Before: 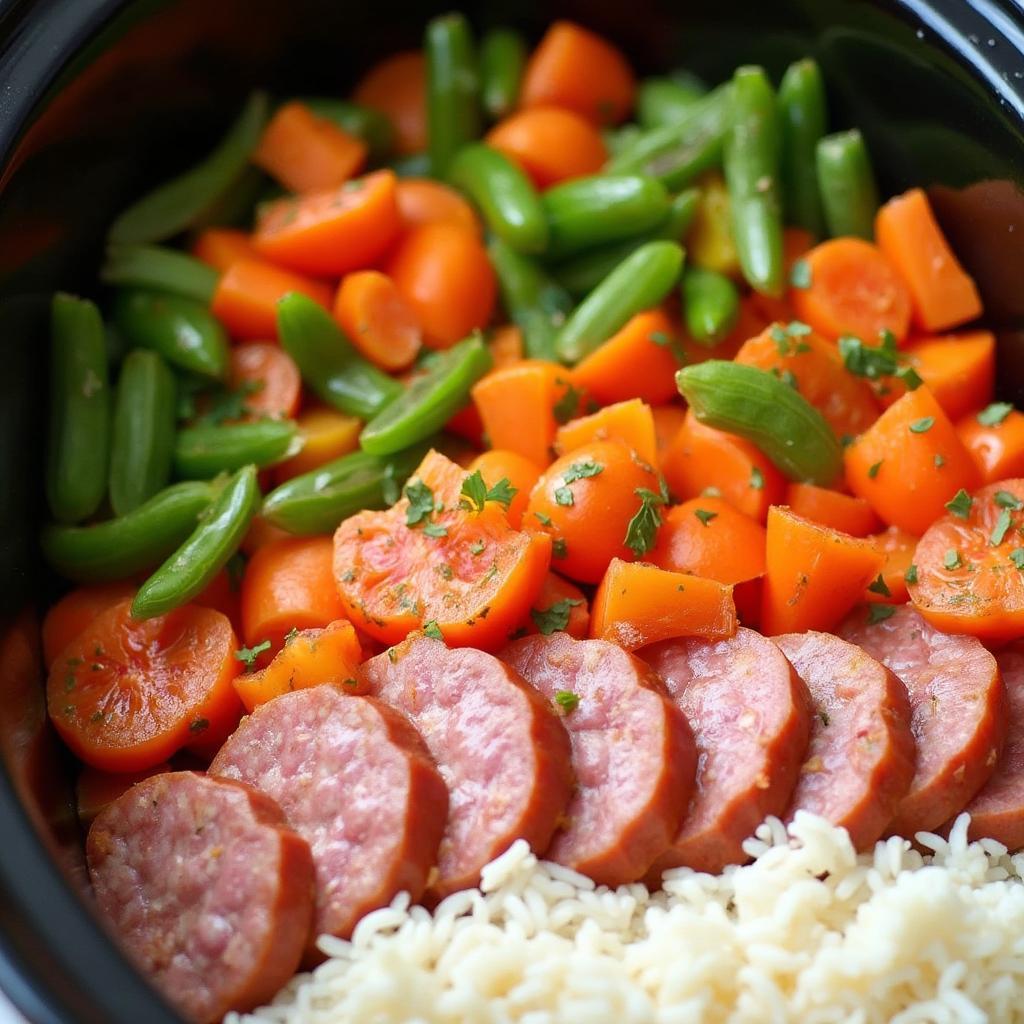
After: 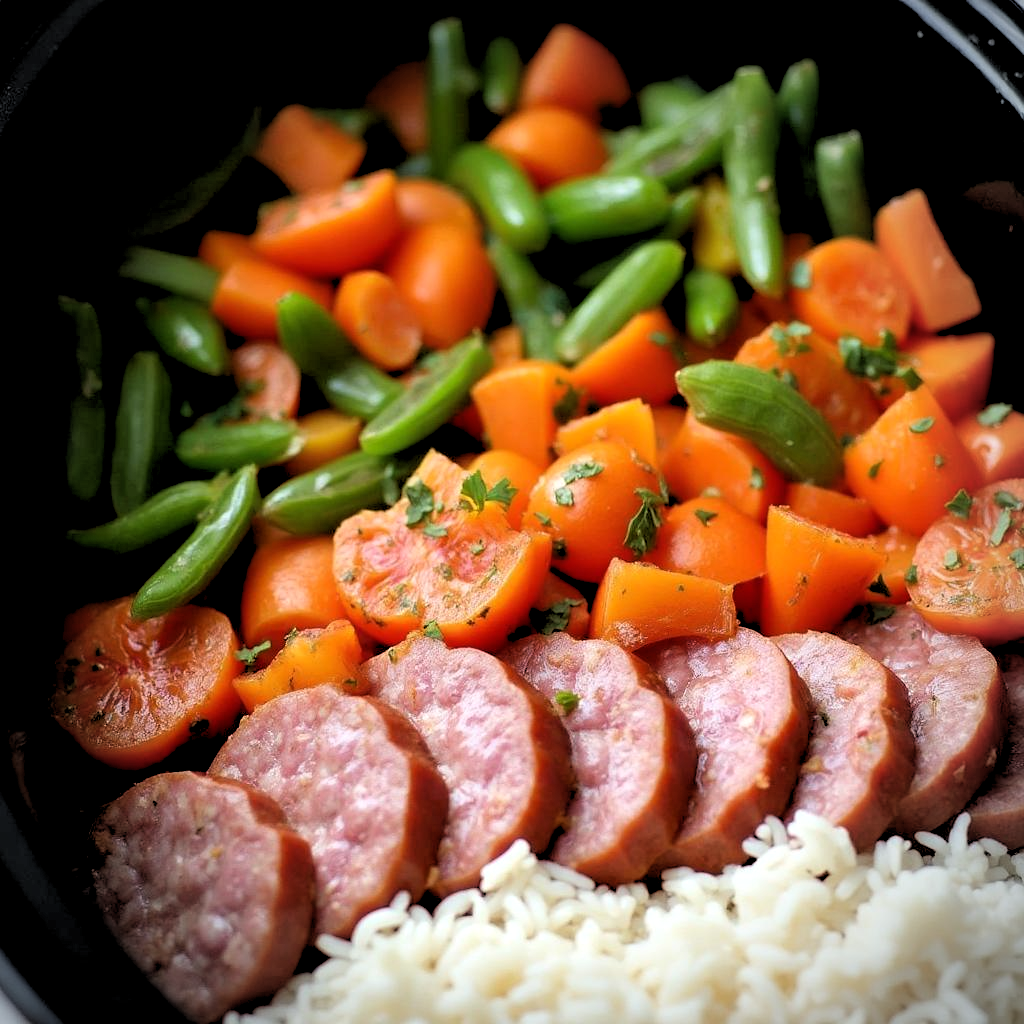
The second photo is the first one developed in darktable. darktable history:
vignetting: on, module defaults
rgb levels: levels [[0.034, 0.472, 0.904], [0, 0.5, 1], [0, 0.5, 1]]
